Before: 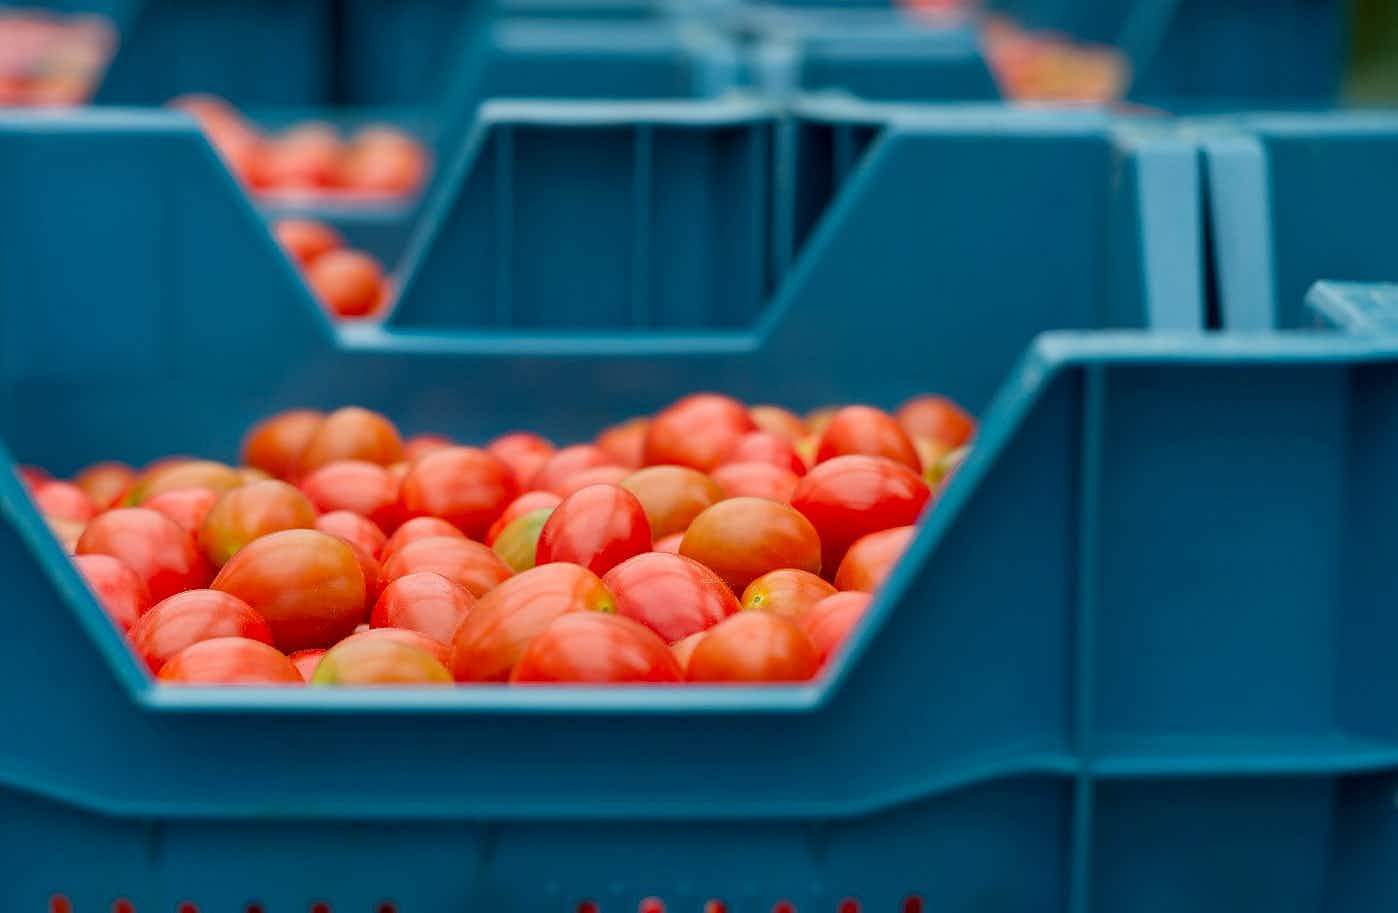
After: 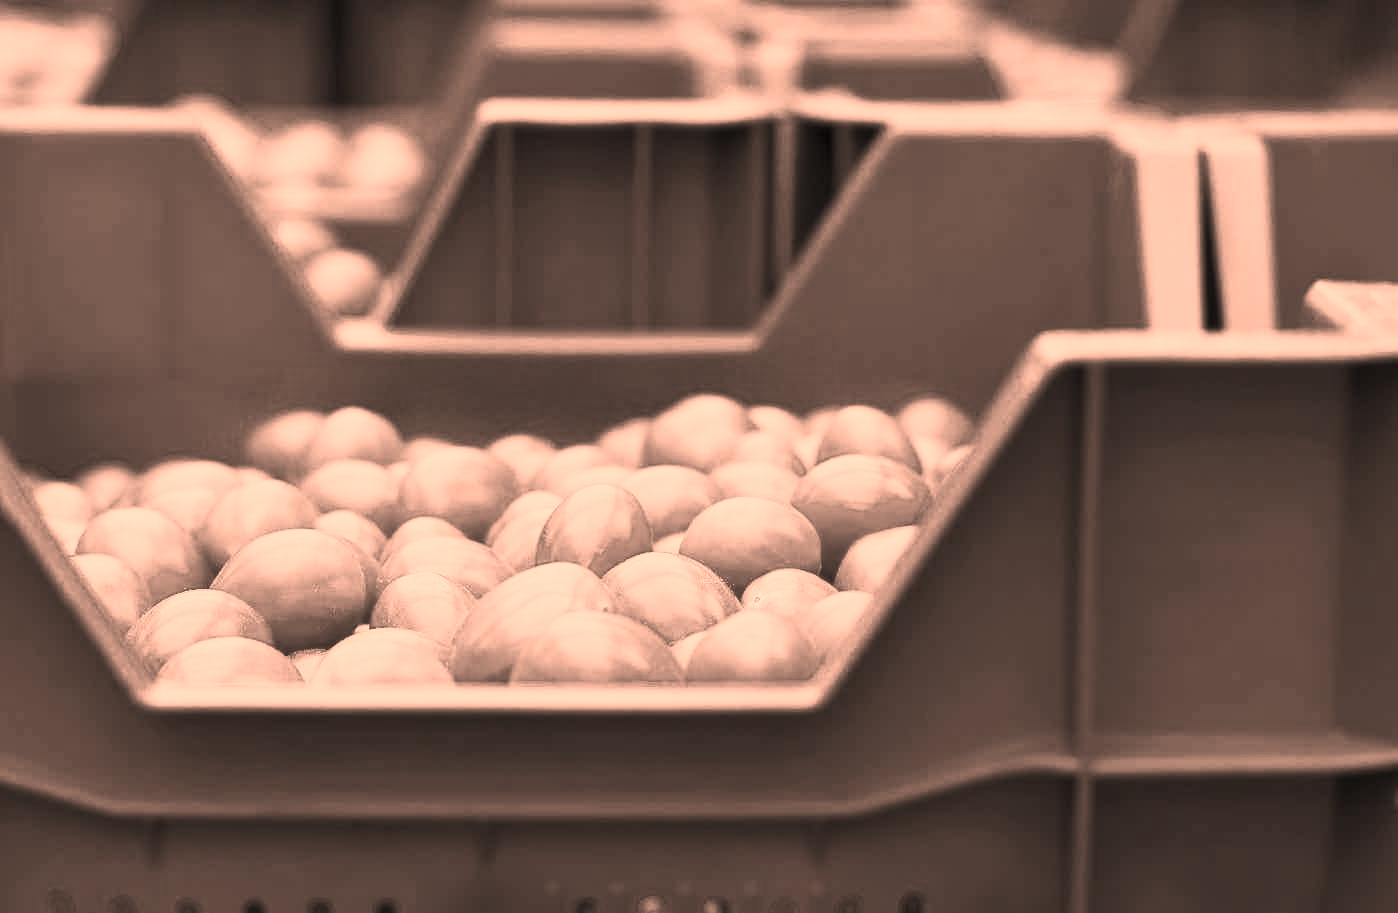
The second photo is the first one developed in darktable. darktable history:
contrast brightness saturation: contrast 0.53, brightness 0.47, saturation -1
color correction: highlights a* 40, highlights b* 40, saturation 0.69
